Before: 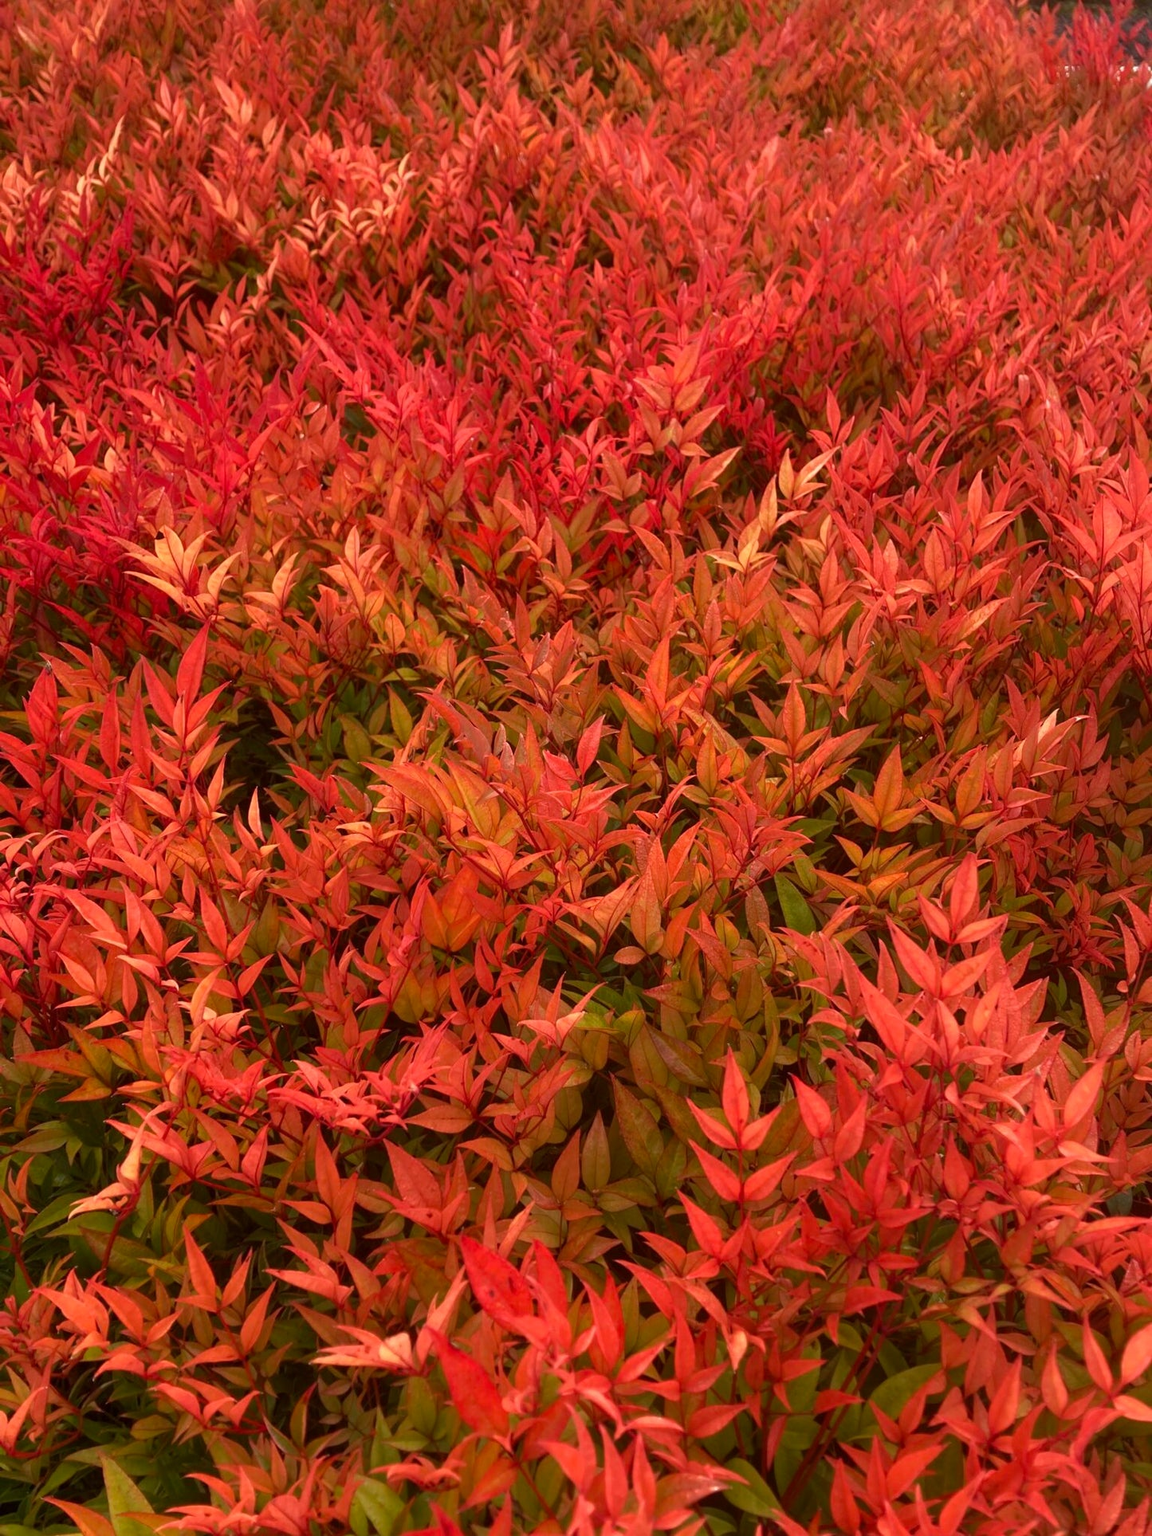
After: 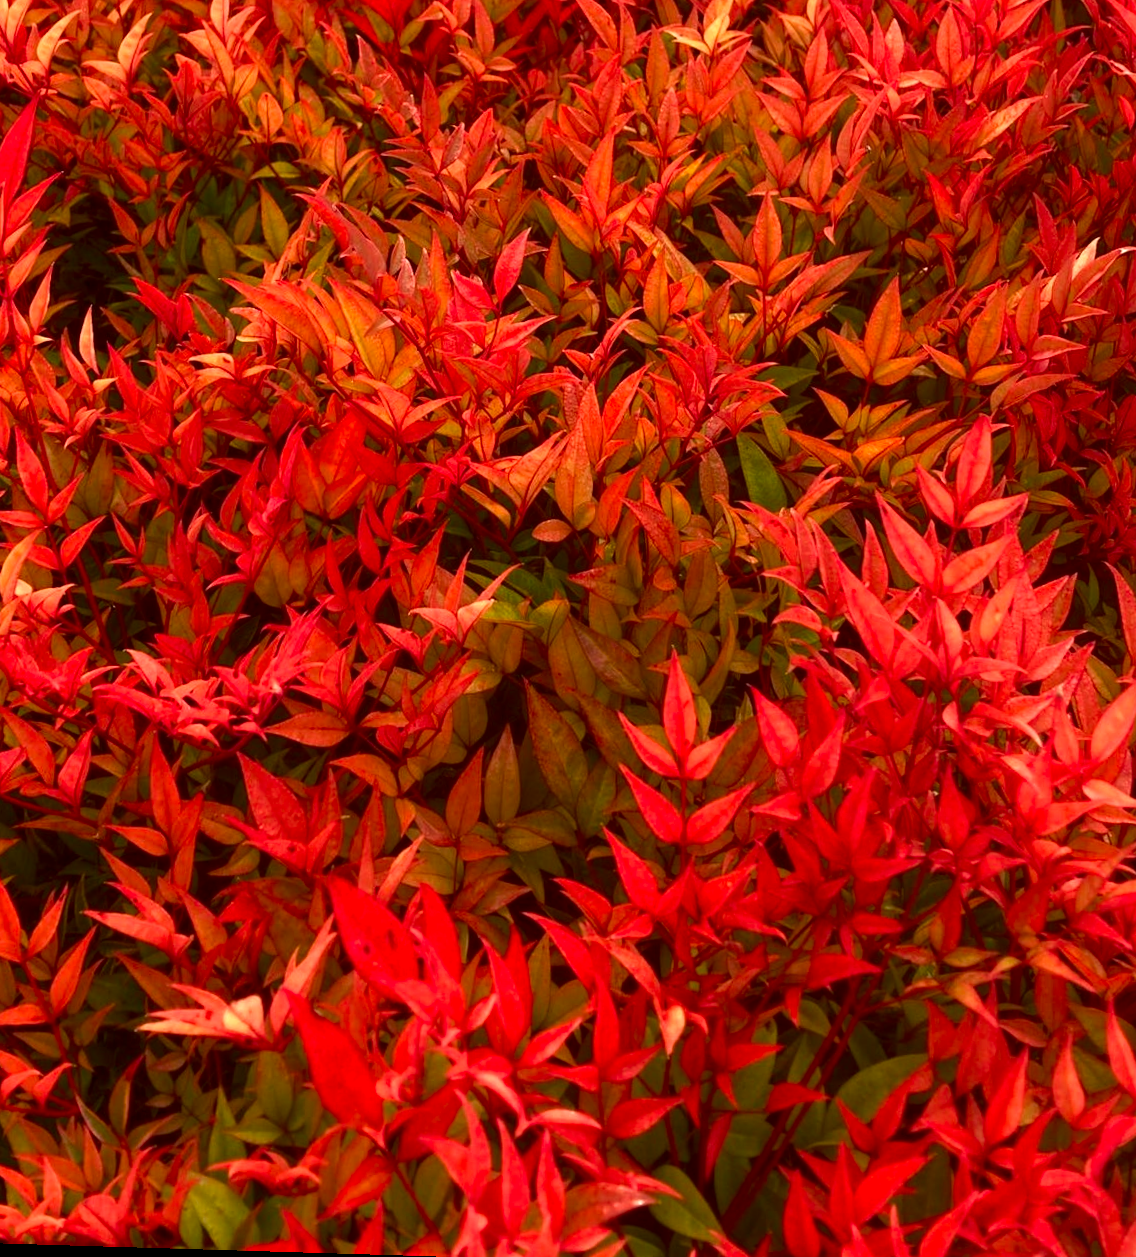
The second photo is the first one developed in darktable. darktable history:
exposure: black level correction 0.001, exposure 0.5 EV, compensate exposure bias true, compensate highlight preservation false
rotate and perspective: rotation 1.72°, automatic cropping off
crop and rotate: left 17.299%, top 35.115%, right 7.015%, bottom 1.024%
contrast brightness saturation: contrast 0.07, brightness -0.14, saturation 0.11
